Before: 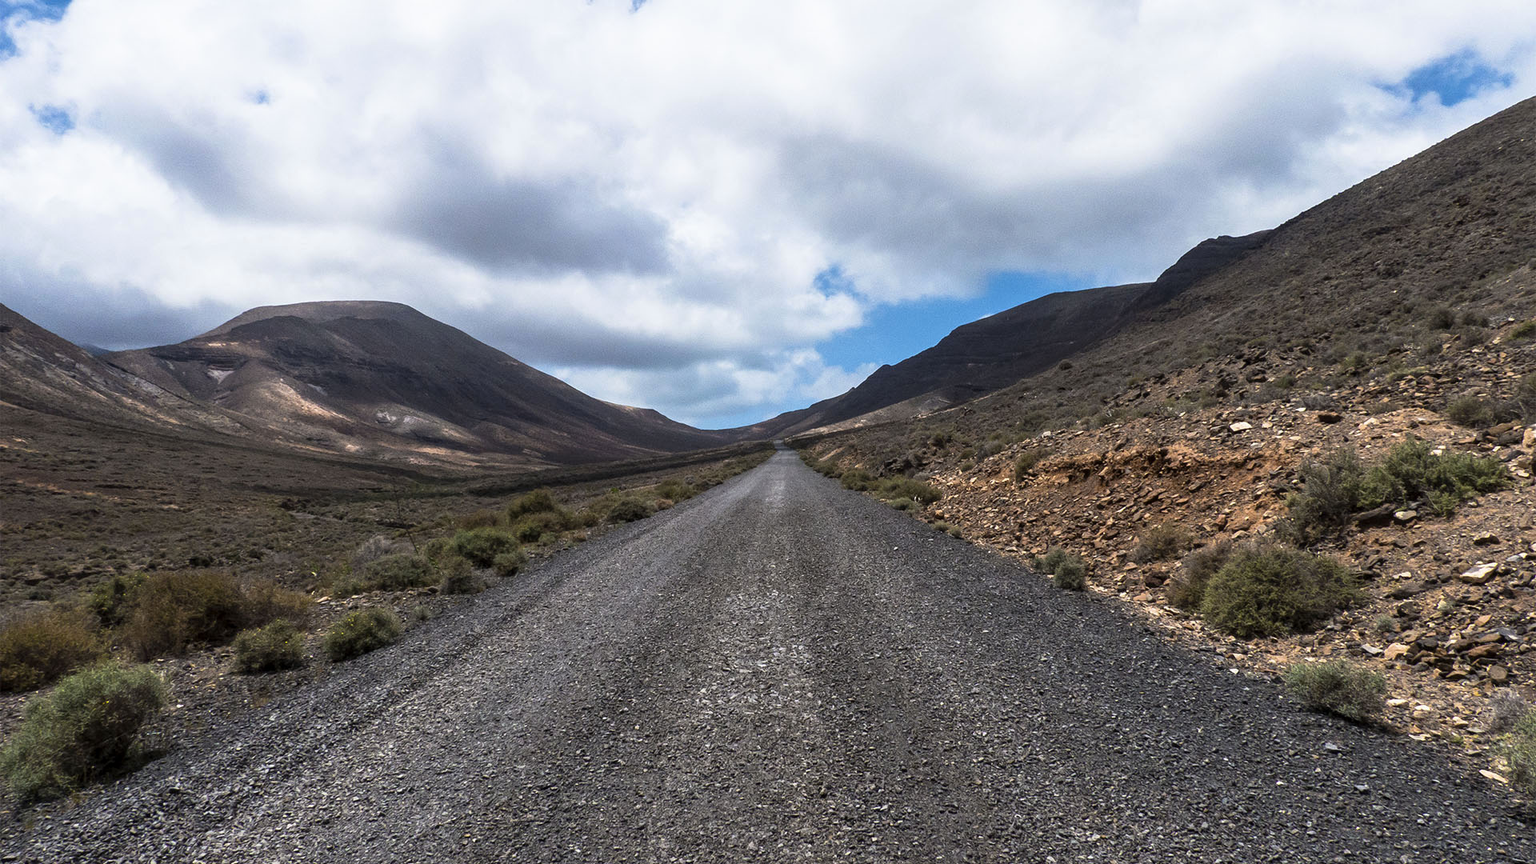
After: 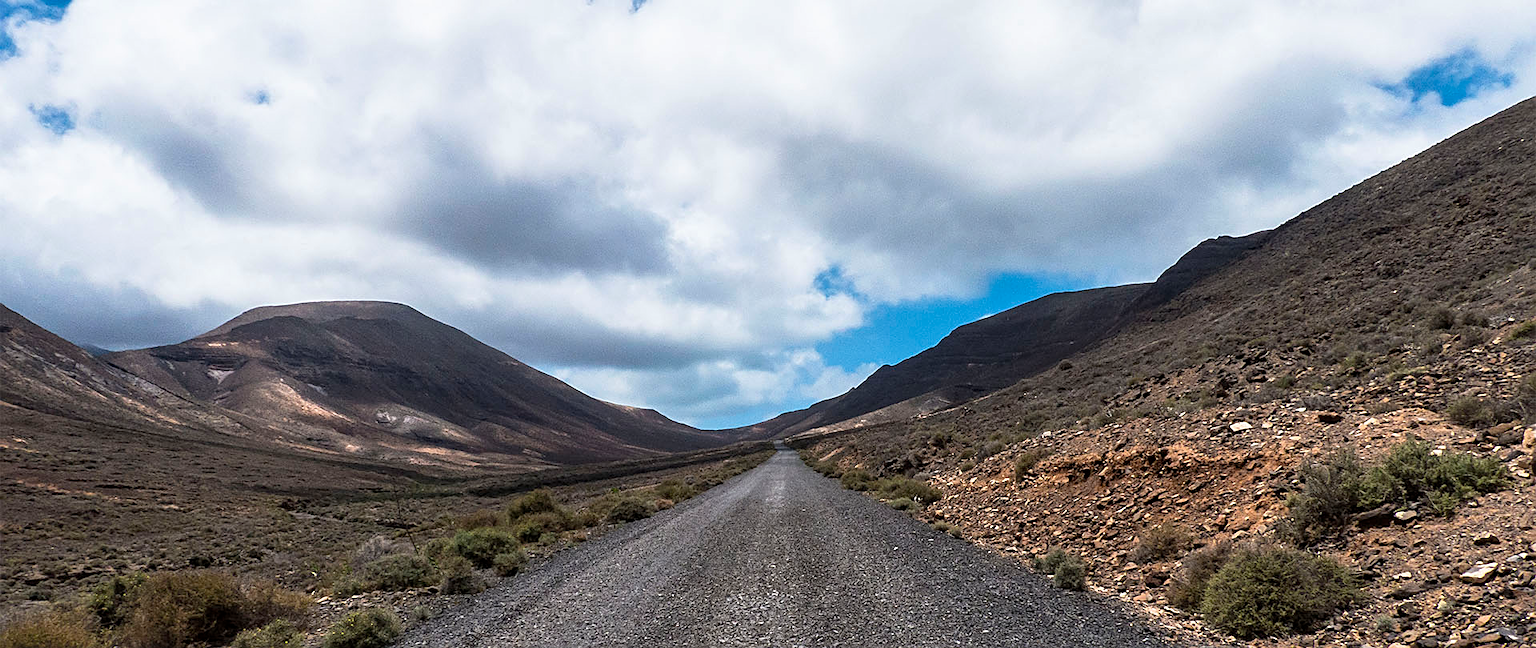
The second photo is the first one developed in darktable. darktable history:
shadows and highlights: shadows 37.15, highlights -27.86, soften with gaussian
crop: bottom 24.968%
sharpen: on, module defaults
